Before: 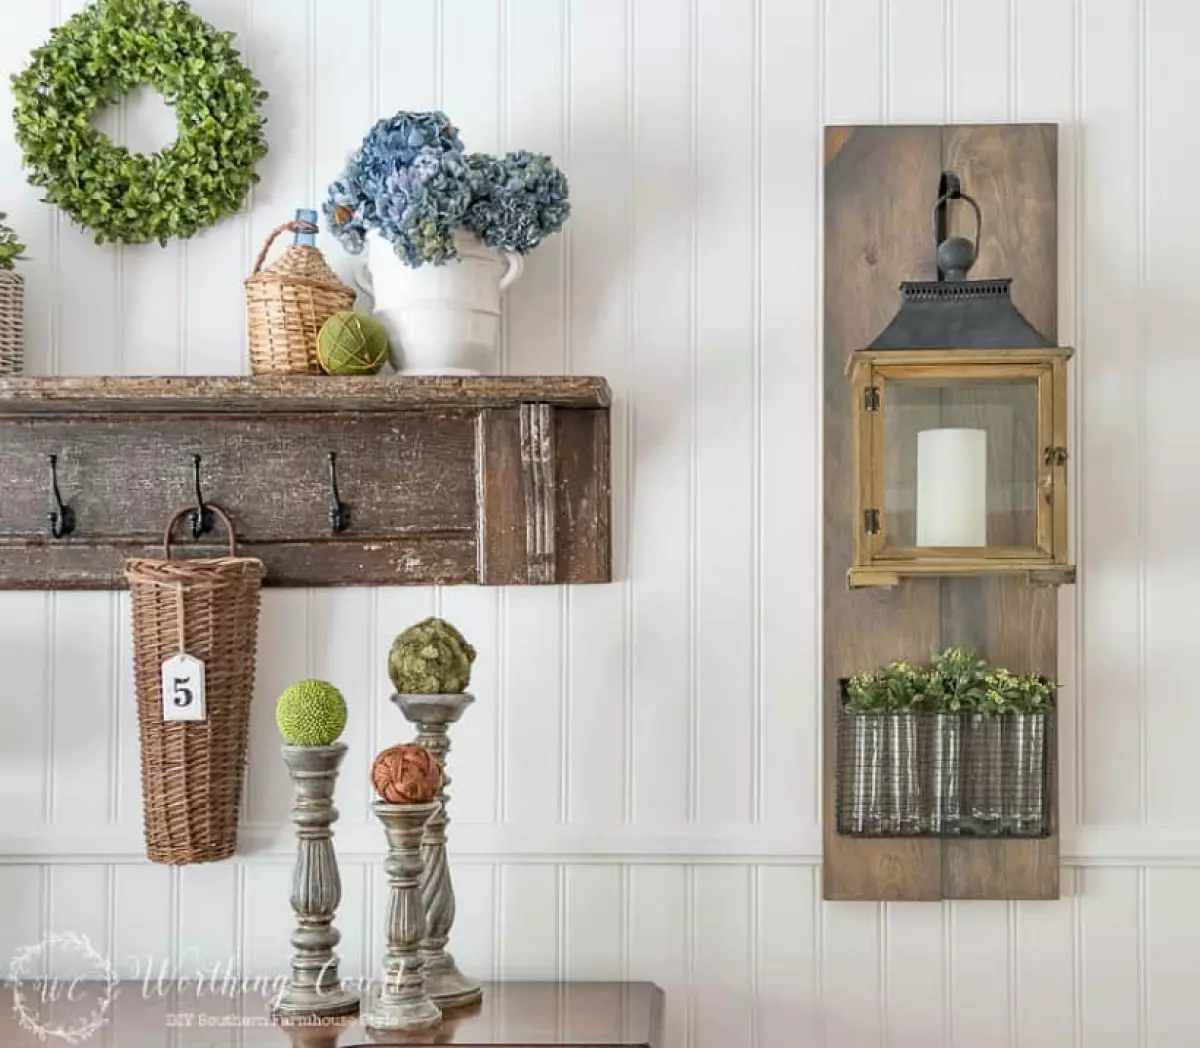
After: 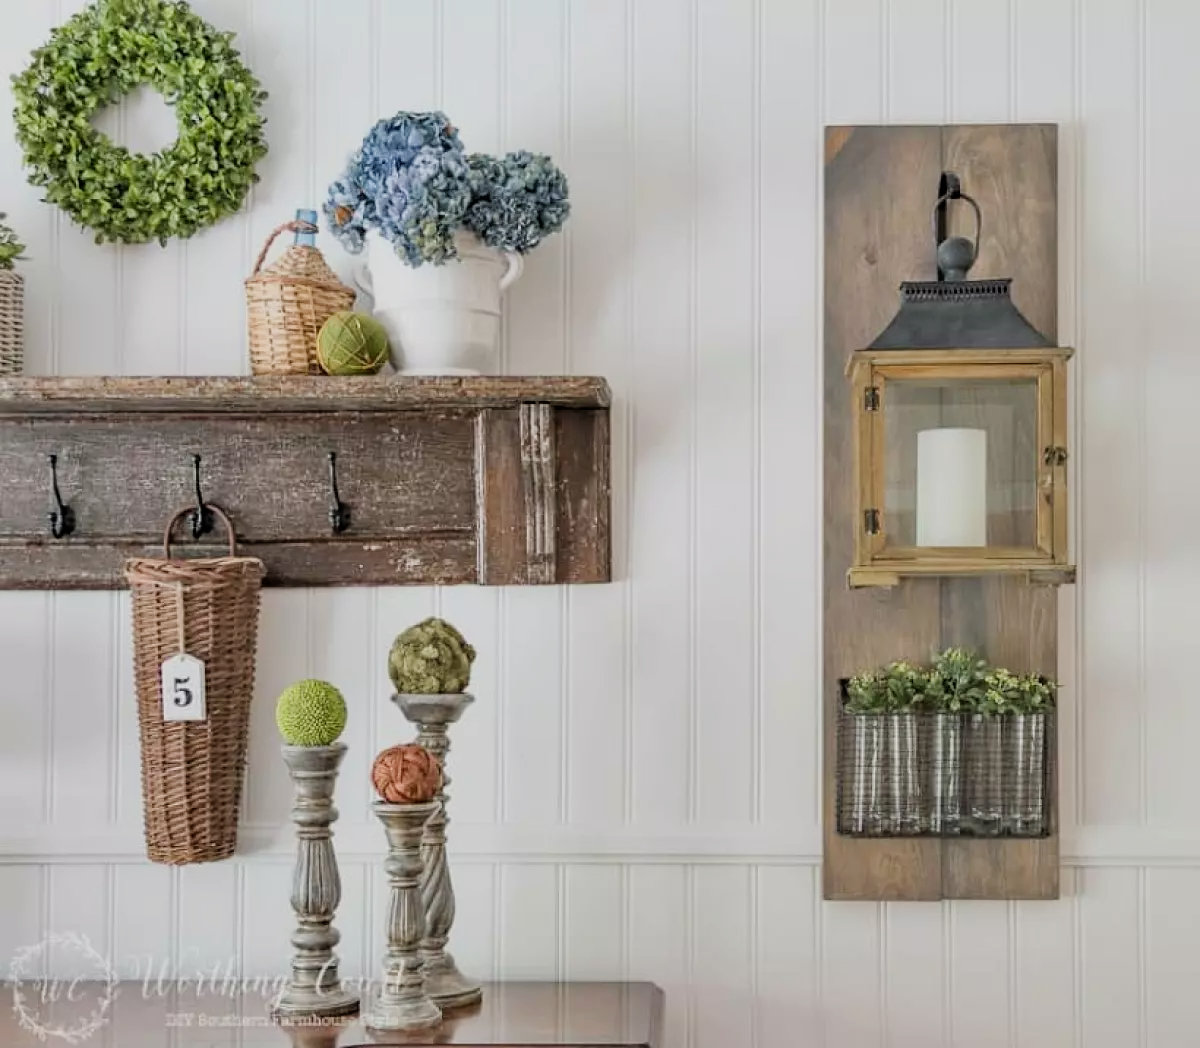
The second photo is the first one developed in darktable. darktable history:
white balance: emerald 1
filmic rgb: white relative exposure 3.85 EV, hardness 4.3
